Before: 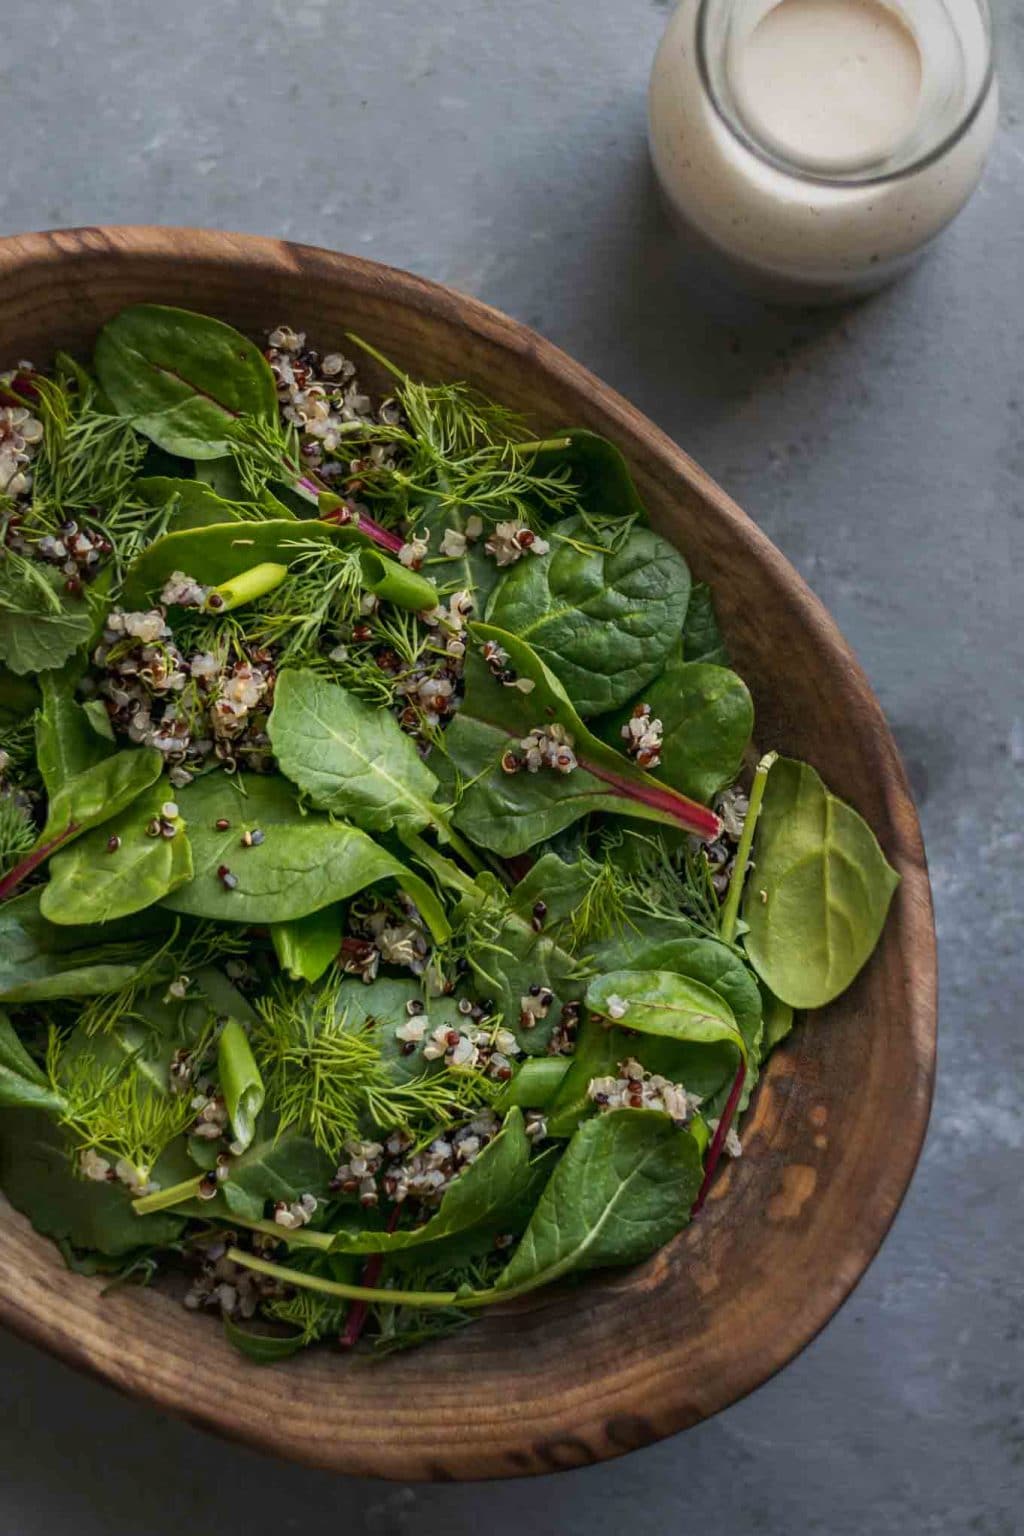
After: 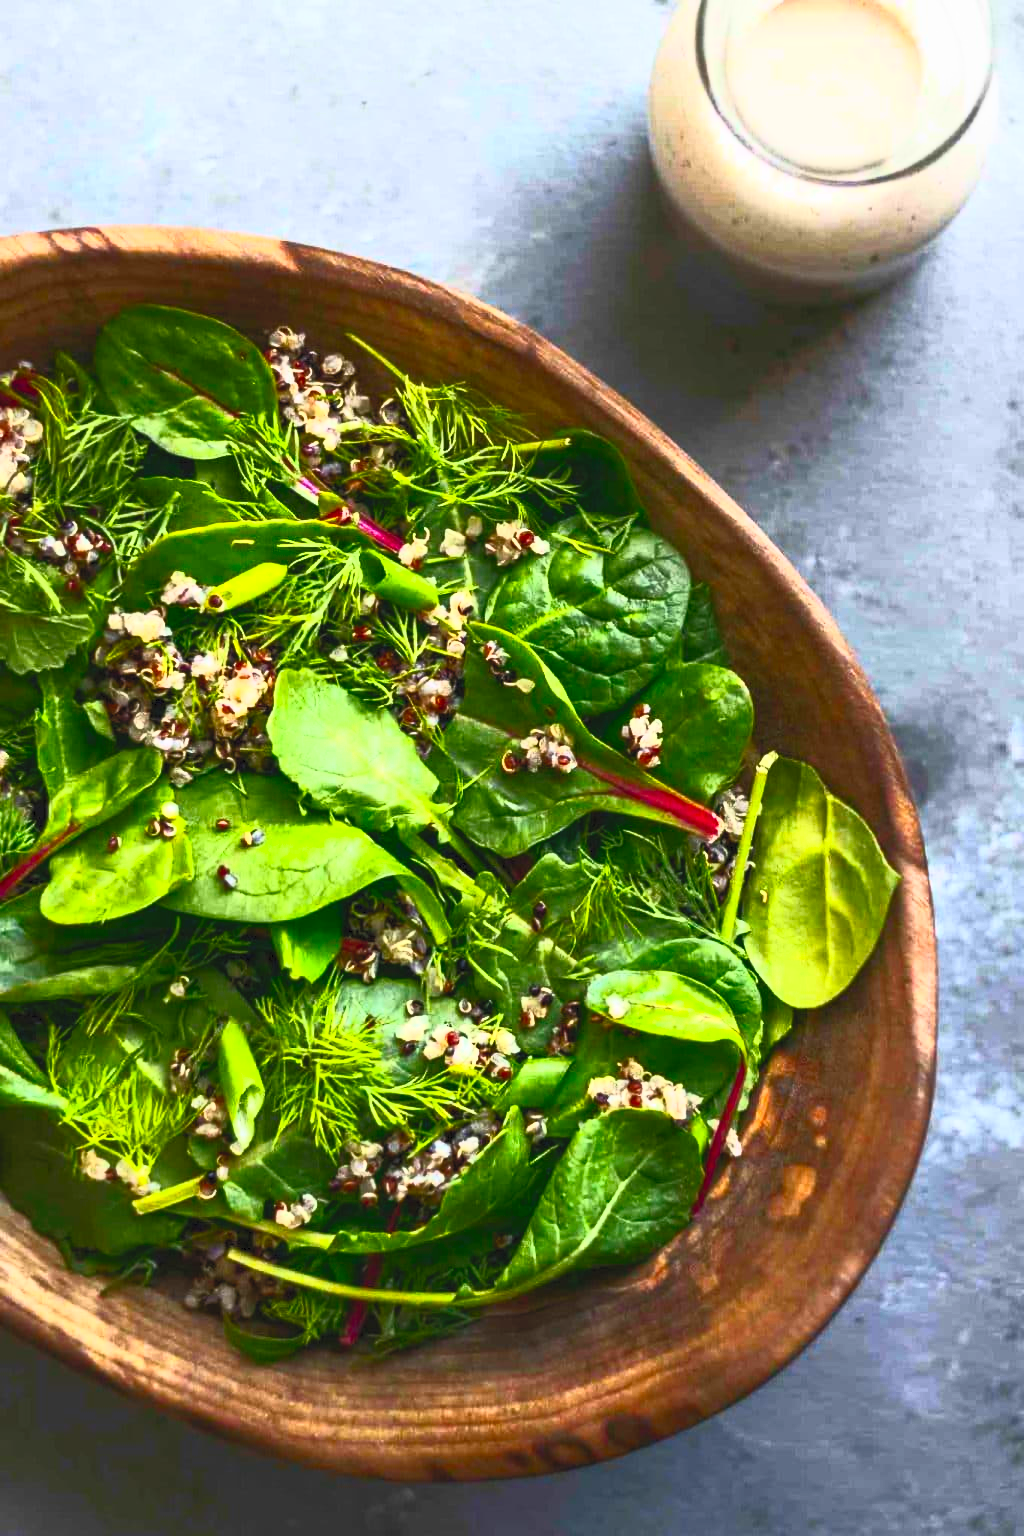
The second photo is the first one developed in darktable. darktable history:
contrast brightness saturation: contrast 0.989, brightness 0.983, saturation 0.993
tone equalizer: edges refinement/feathering 500, mask exposure compensation -1.57 EV, preserve details no
